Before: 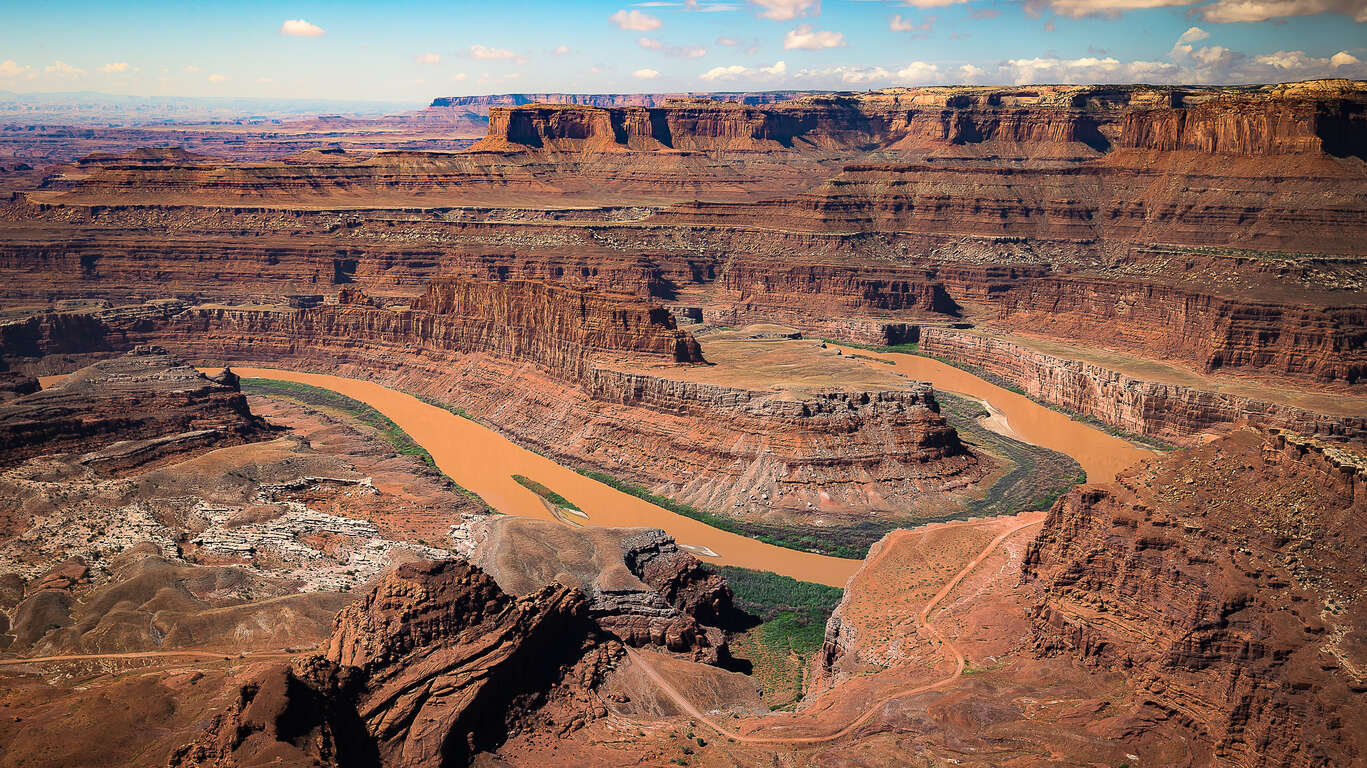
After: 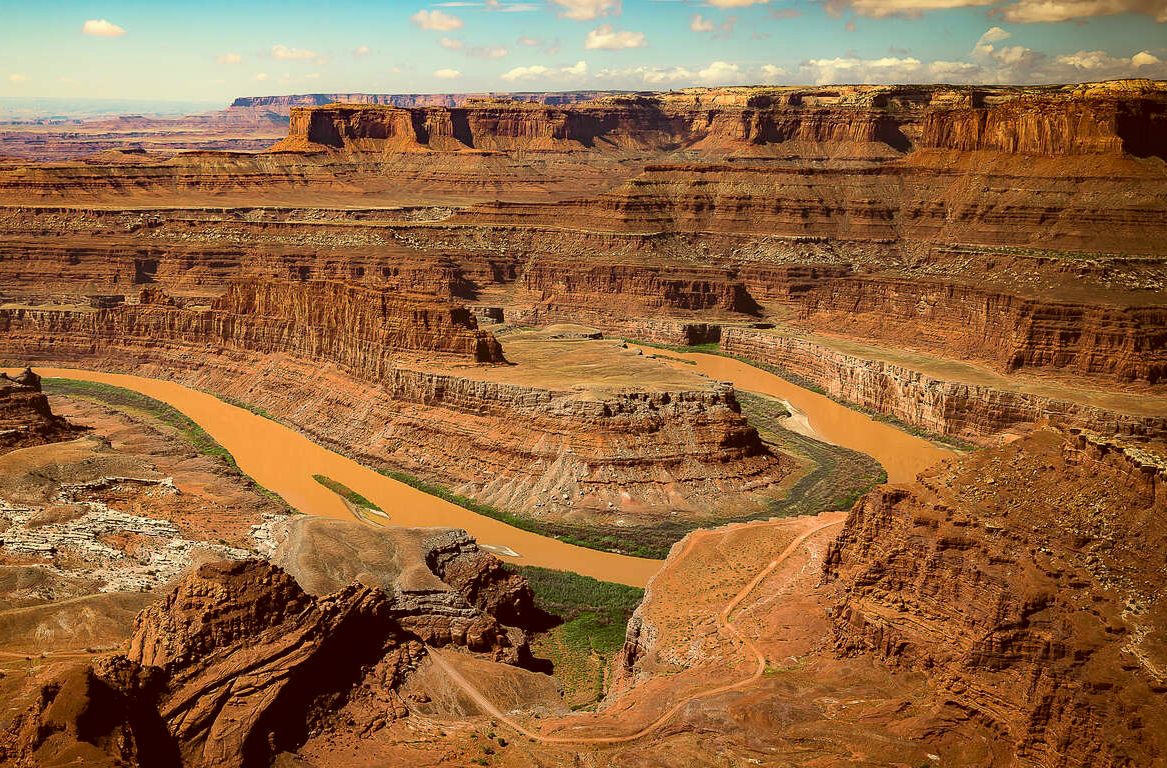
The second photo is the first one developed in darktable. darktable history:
color correction: highlights a* -5.3, highlights b* 9.8, shadows a* 9.8, shadows b* 24.26
crop and rotate: left 14.584%
color zones: curves: ch2 [(0, 0.5) (0.143, 0.5) (0.286, 0.489) (0.415, 0.421) (0.571, 0.5) (0.714, 0.5) (0.857, 0.5) (1, 0.5)]
